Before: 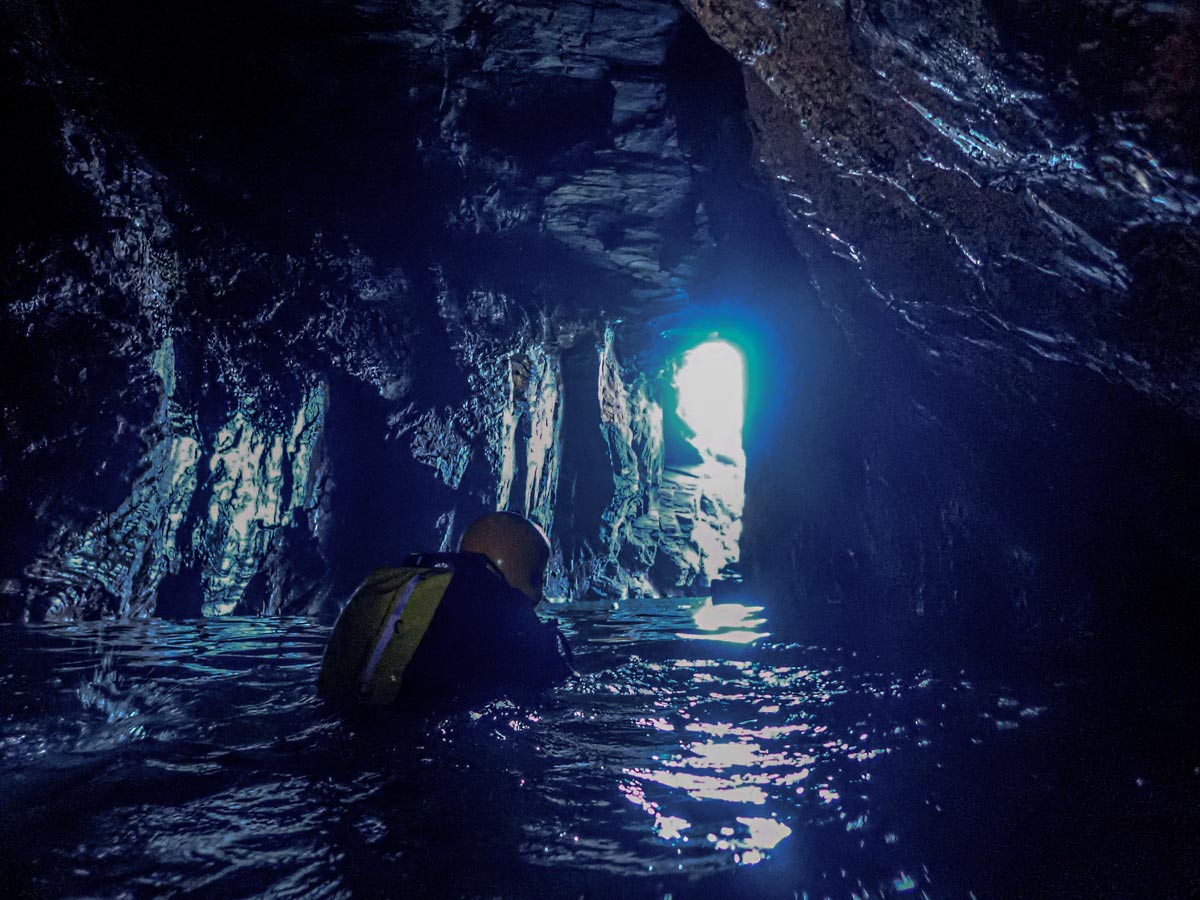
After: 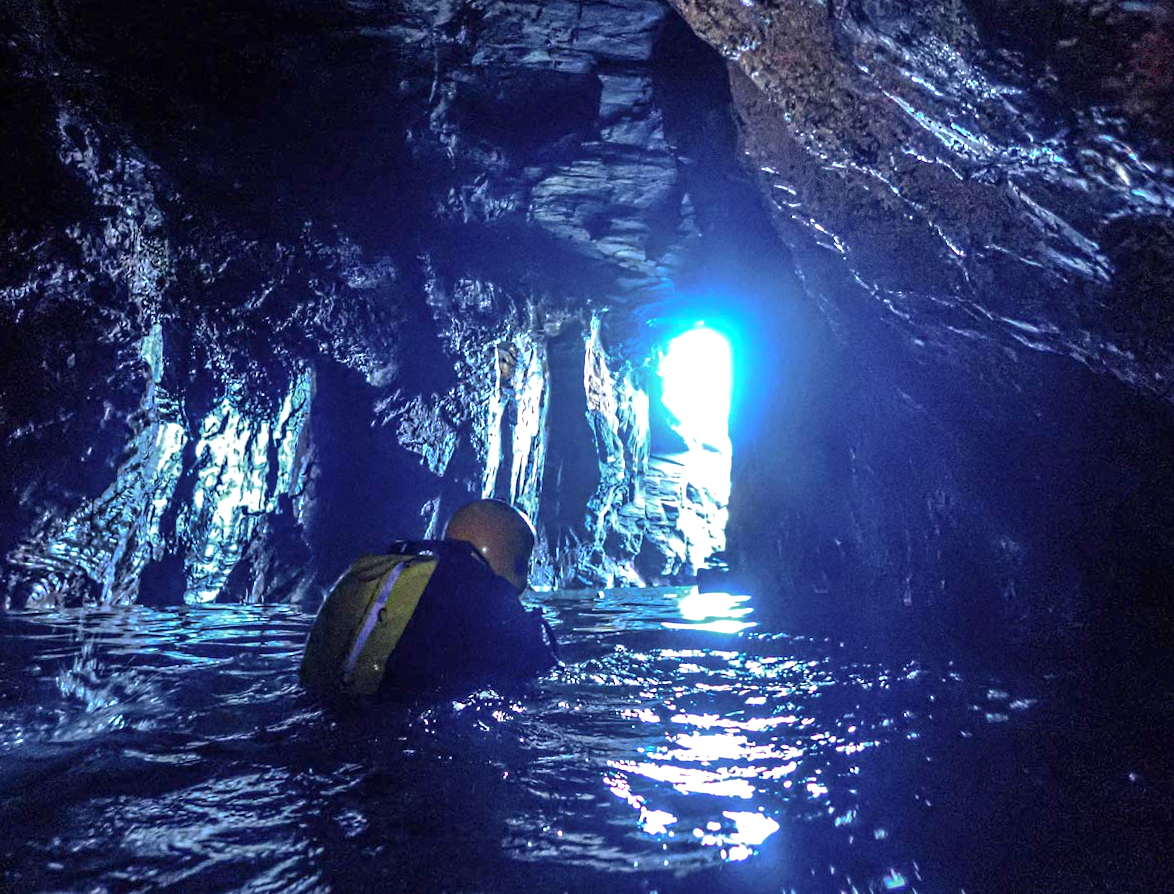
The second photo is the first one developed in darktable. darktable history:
rotate and perspective: rotation 0.226°, lens shift (vertical) -0.042, crop left 0.023, crop right 0.982, crop top 0.006, crop bottom 0.994
exposure: black level correction 0, exposure 1.6 EV, compensate exposure bias true, compensate highlight preservation false
